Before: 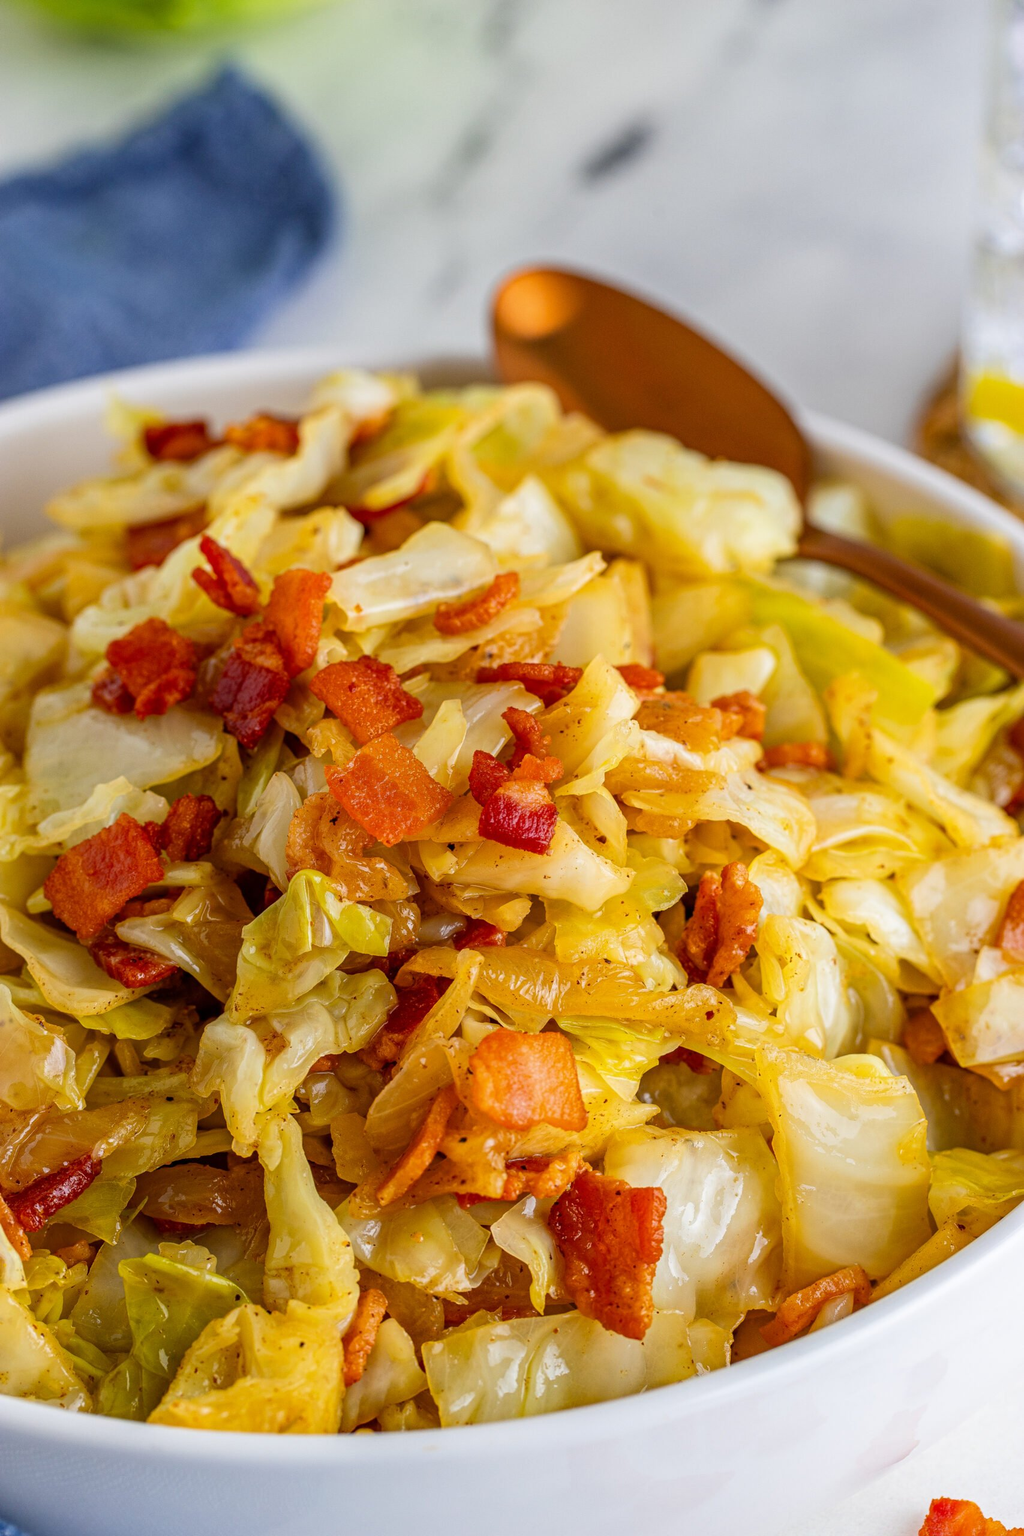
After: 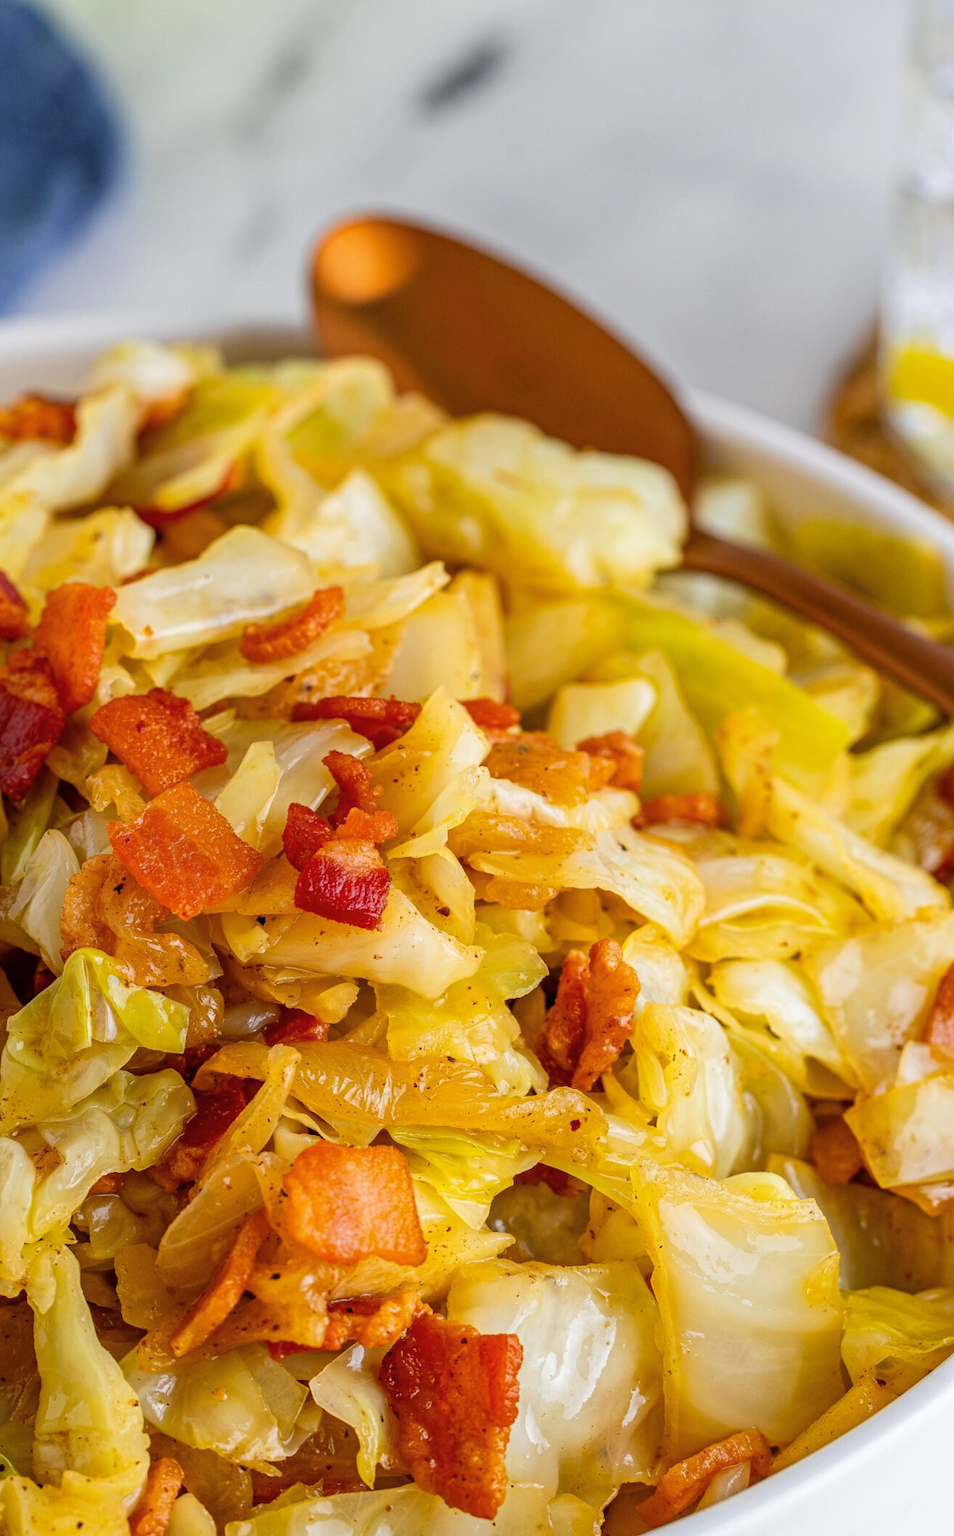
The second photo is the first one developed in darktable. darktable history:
crop: left 23.095%, top 5.827%, bottom 11.854%
color balance rgb: saturation formula JzAzBz (2021)
